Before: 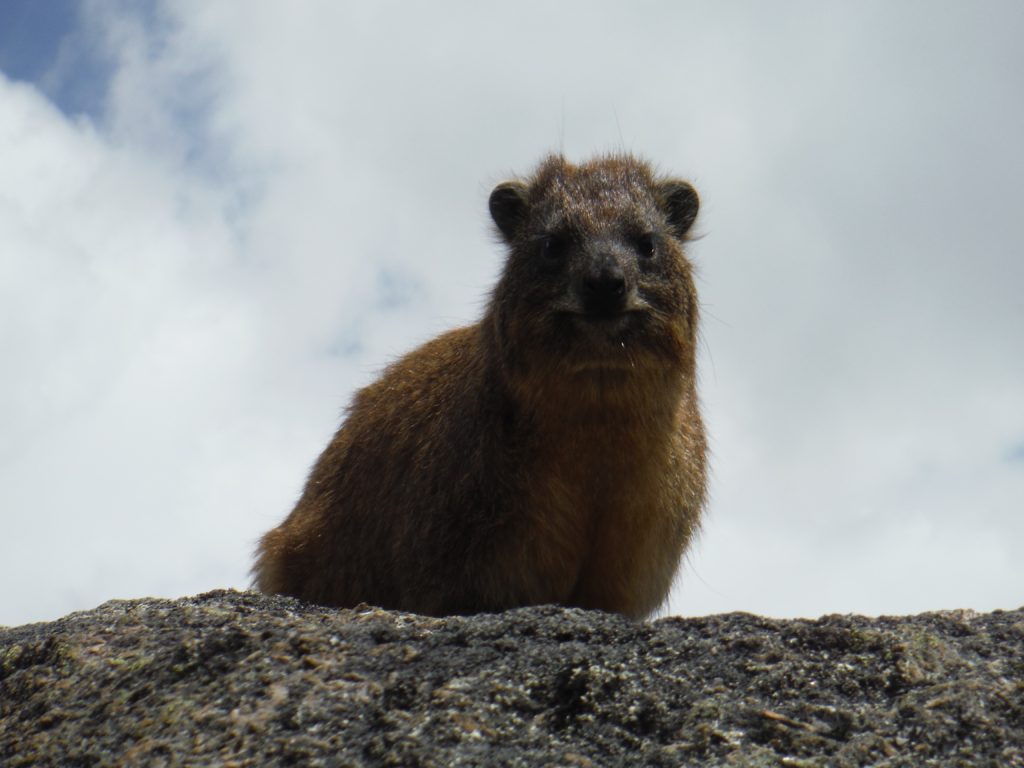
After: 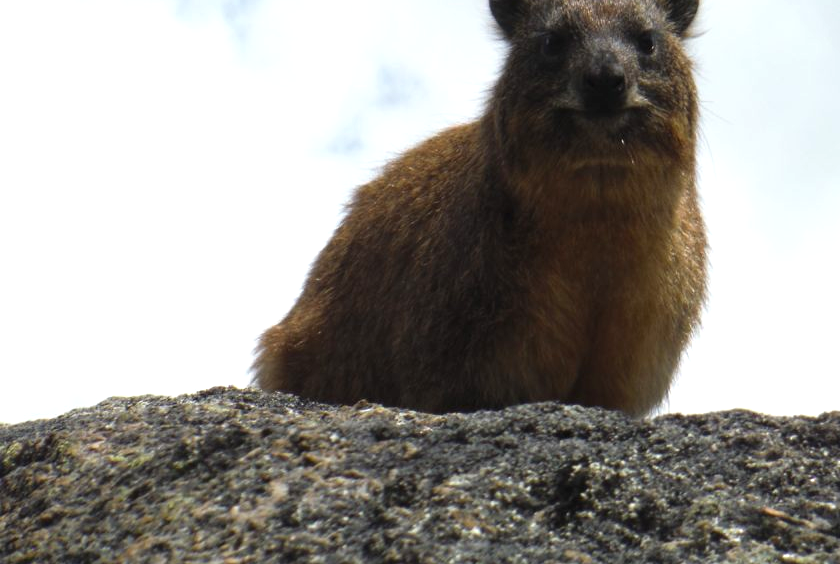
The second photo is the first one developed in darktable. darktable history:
crop: top 26.531%, right 17.959%
exposure: black level correction 0, exposure 0.7 EV, compensate exposure bias true, compensate highlight preservation false
